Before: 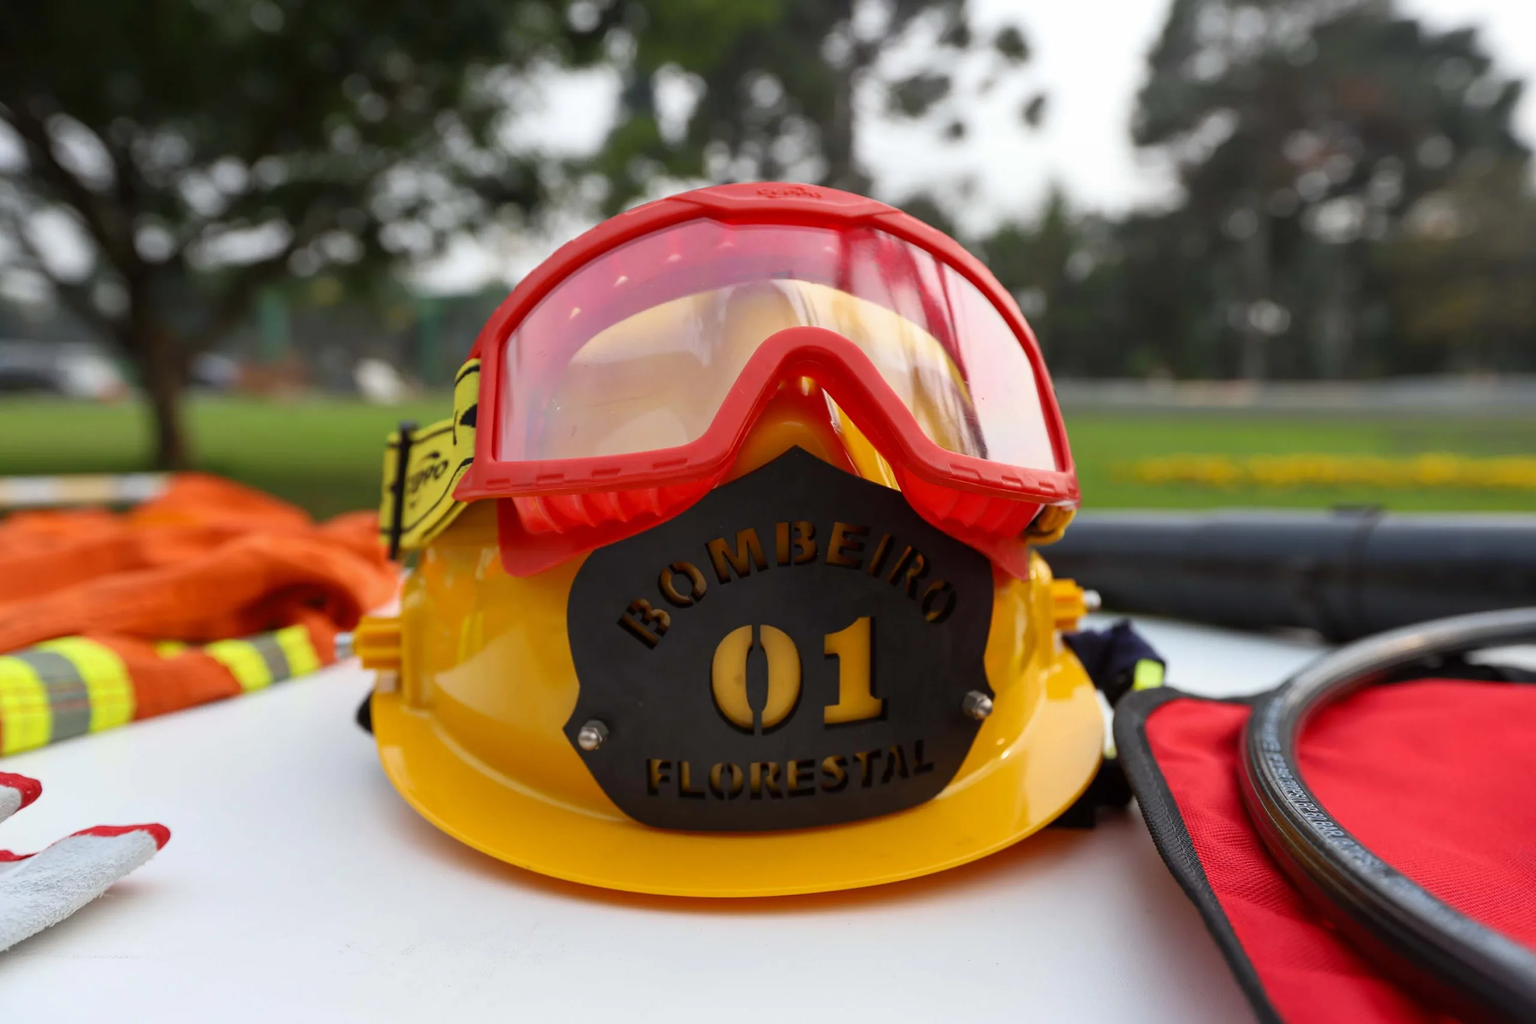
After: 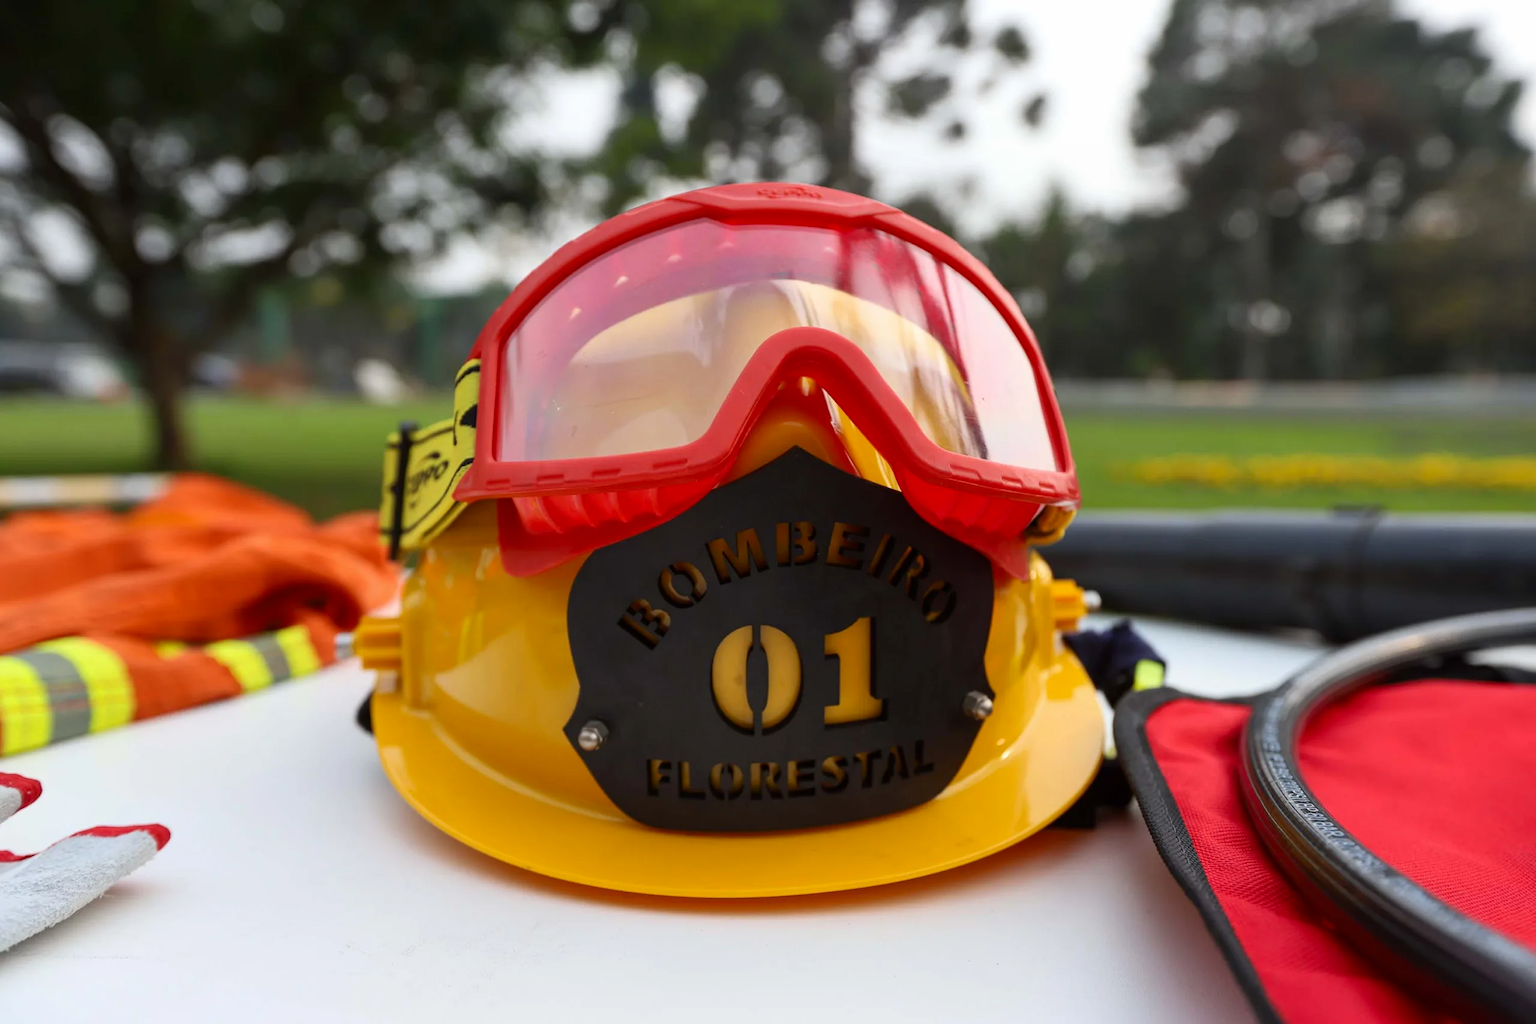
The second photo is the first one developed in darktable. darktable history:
contrast brightness saturation: contrast 0.084, saturation 0.024
